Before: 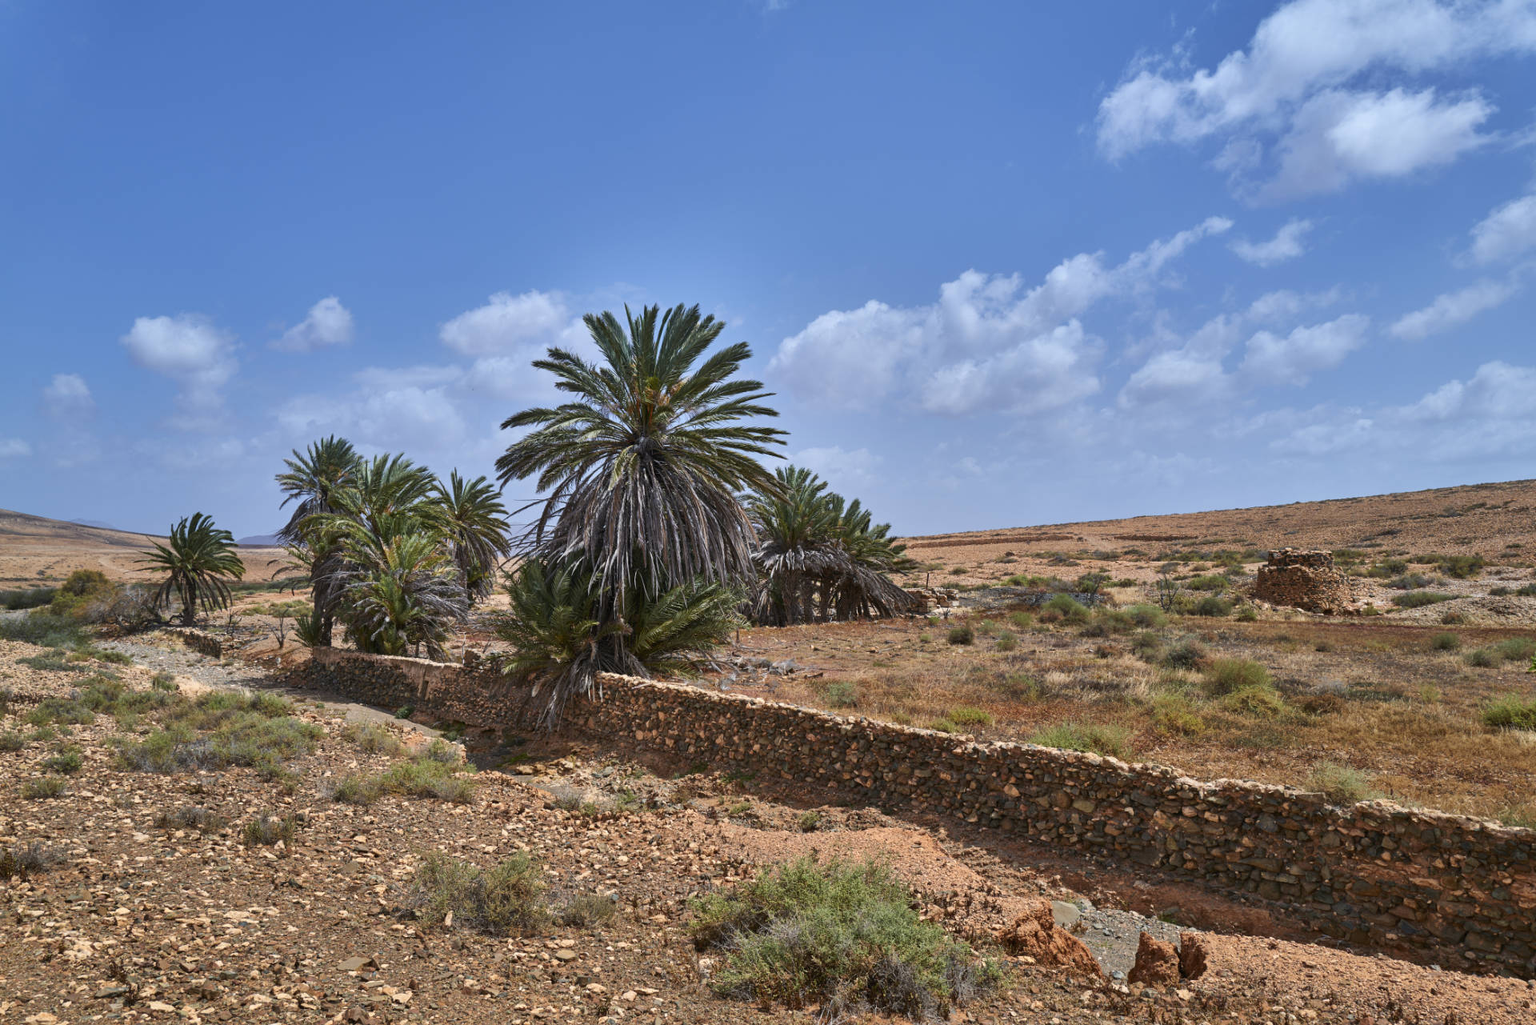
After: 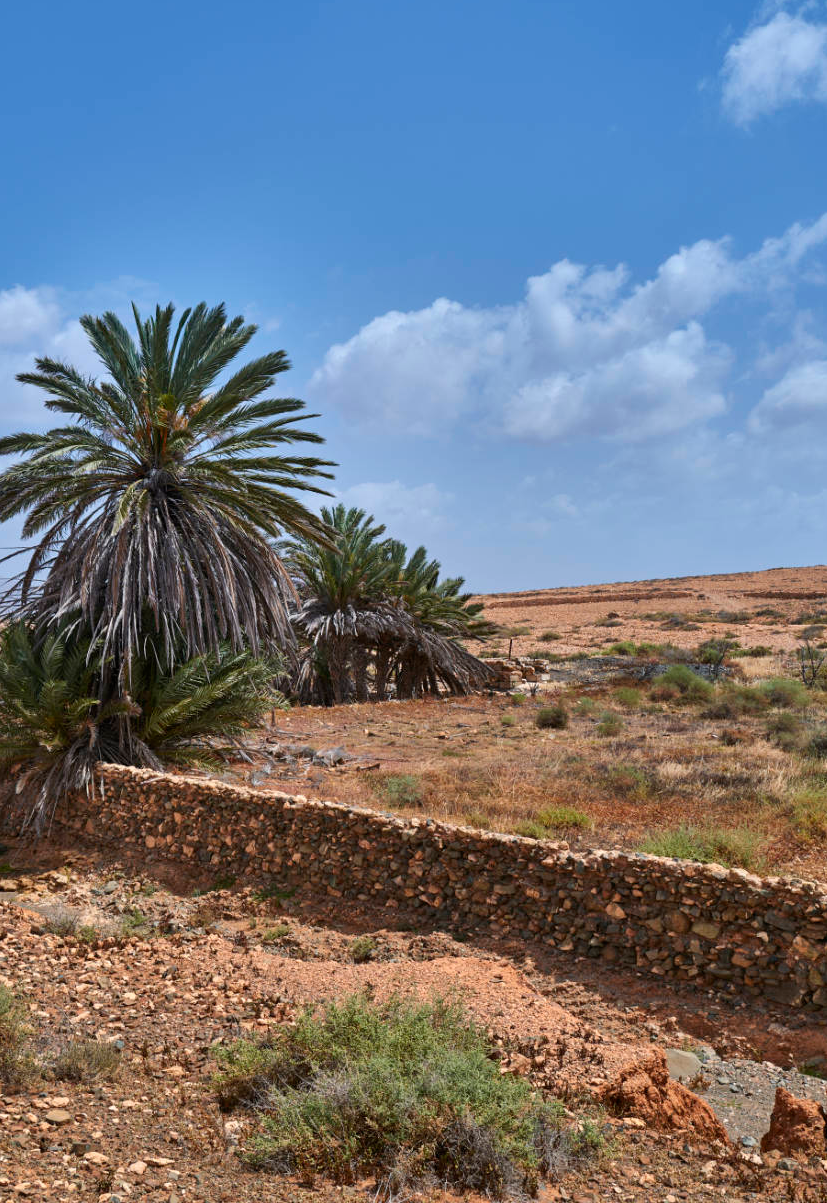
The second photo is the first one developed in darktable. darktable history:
crop: left 33.837%, top 6.071%, right 23.044%
